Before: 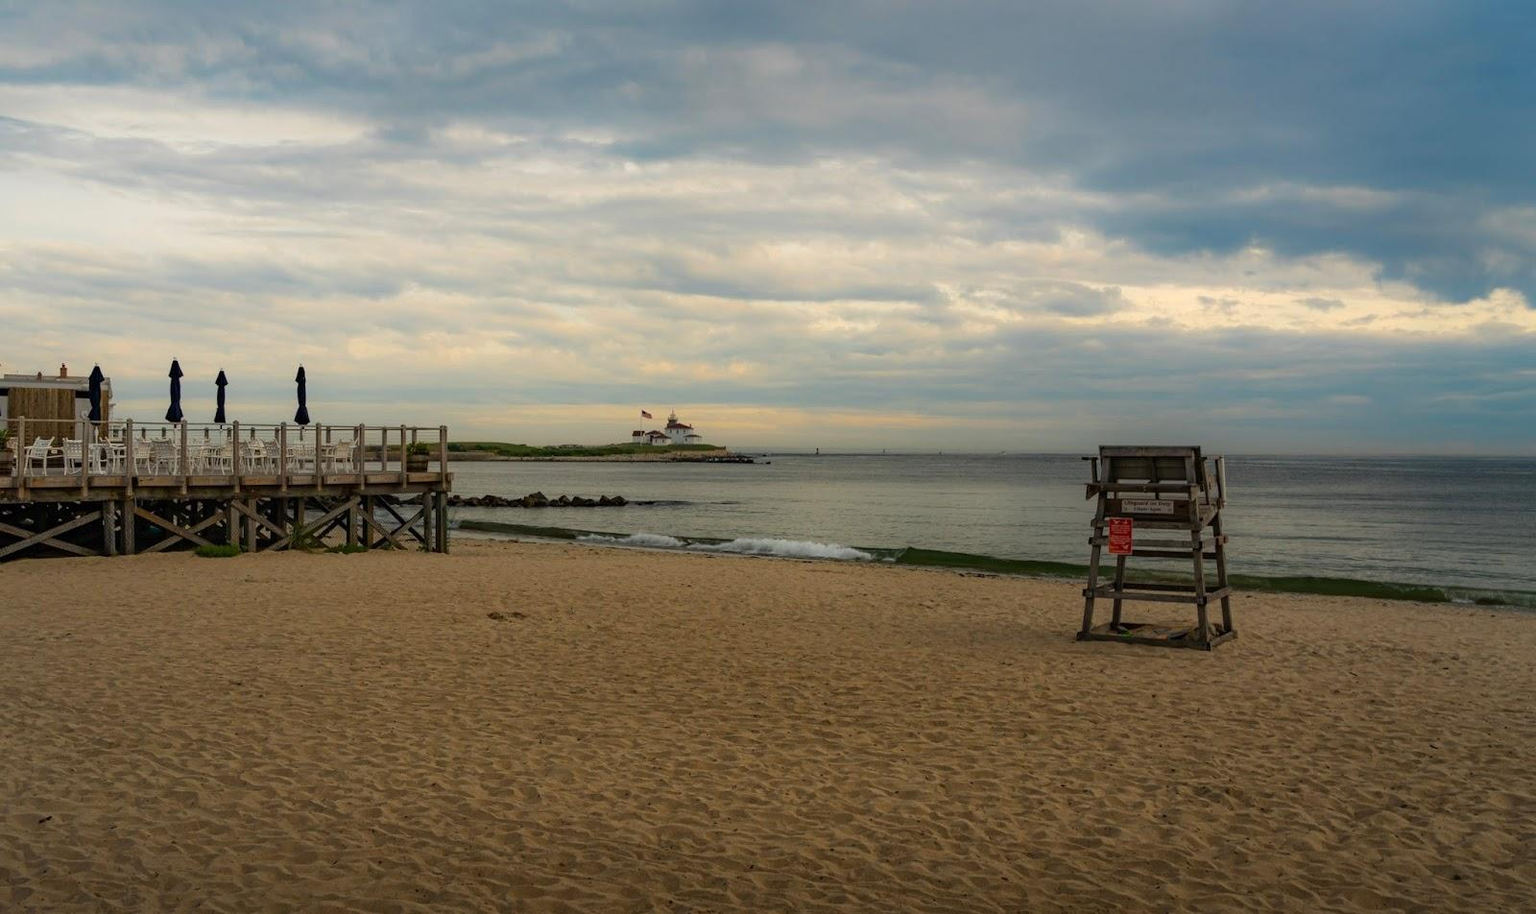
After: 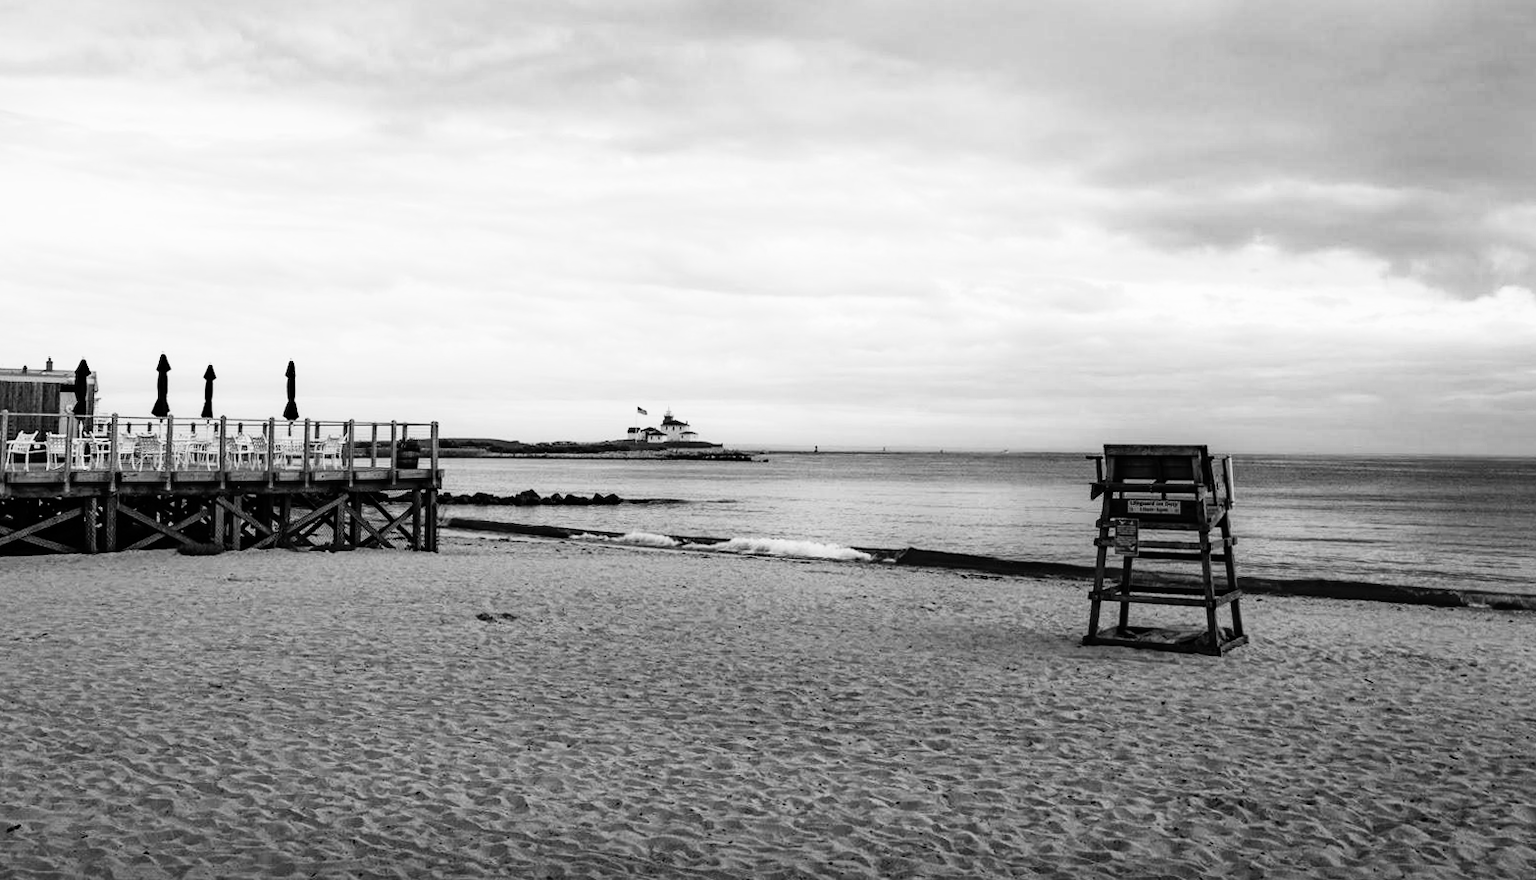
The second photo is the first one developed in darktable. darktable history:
crop and rotate: top 0%, bottom 5.097%
rotate and perspective: rotation 0.226°, lens shift (vertical) -0.042, crop left 0.023, crop right 0.982, crop top 0.006, crop bottom 0.994
rgb curve: curves: ch0 [(0, 0) (0.21, 0.15) (0.24, 0.21) (0.5, 0.75) (0.75, 0.96) (0.89, 0.99) (1, 1)]; ch1 [(0, 0.02) (0.21, 0.13) (0.25, 0.2) (0.5, 0.67) (0.75, 0.9) (0.89, 0.97) (1, 1)]; ch2 [(0, 0.02) (0.21, 0.13) (0.25, 0.2) (0.5, 0.67) (0.75, 0.9) (0.89, 0.97) (1, 1)], compensate middle gray true
monochrome: a 16.01, b -2.65, highlights 0.52
